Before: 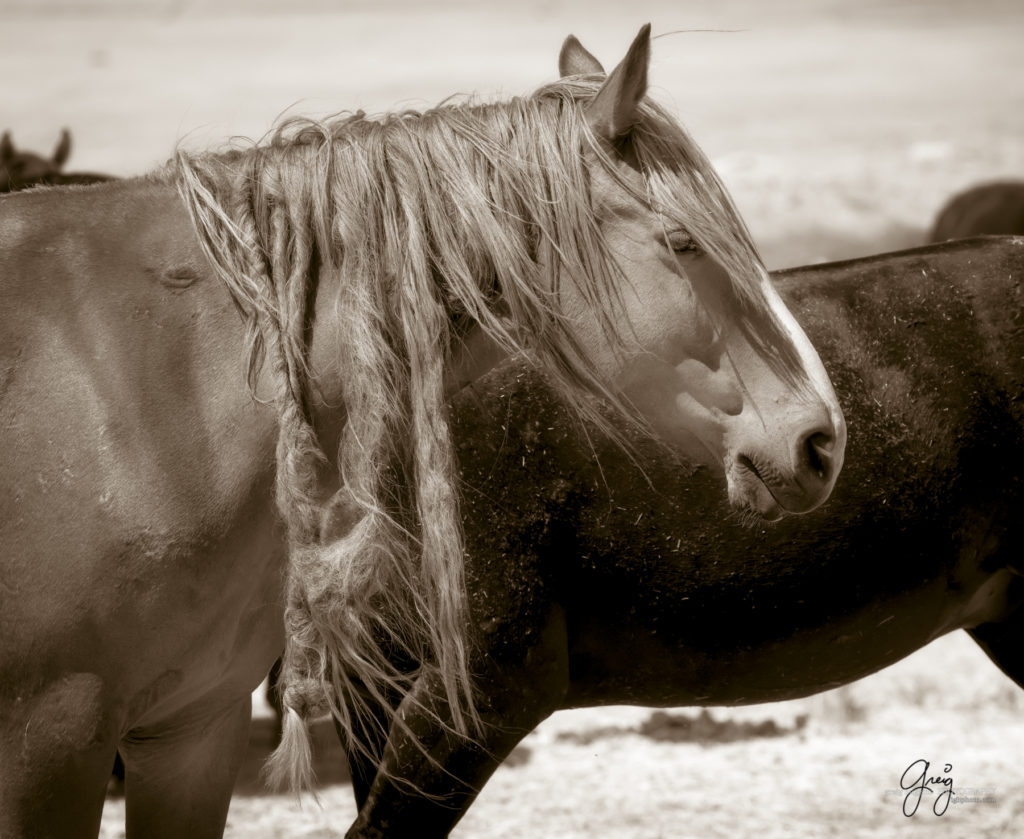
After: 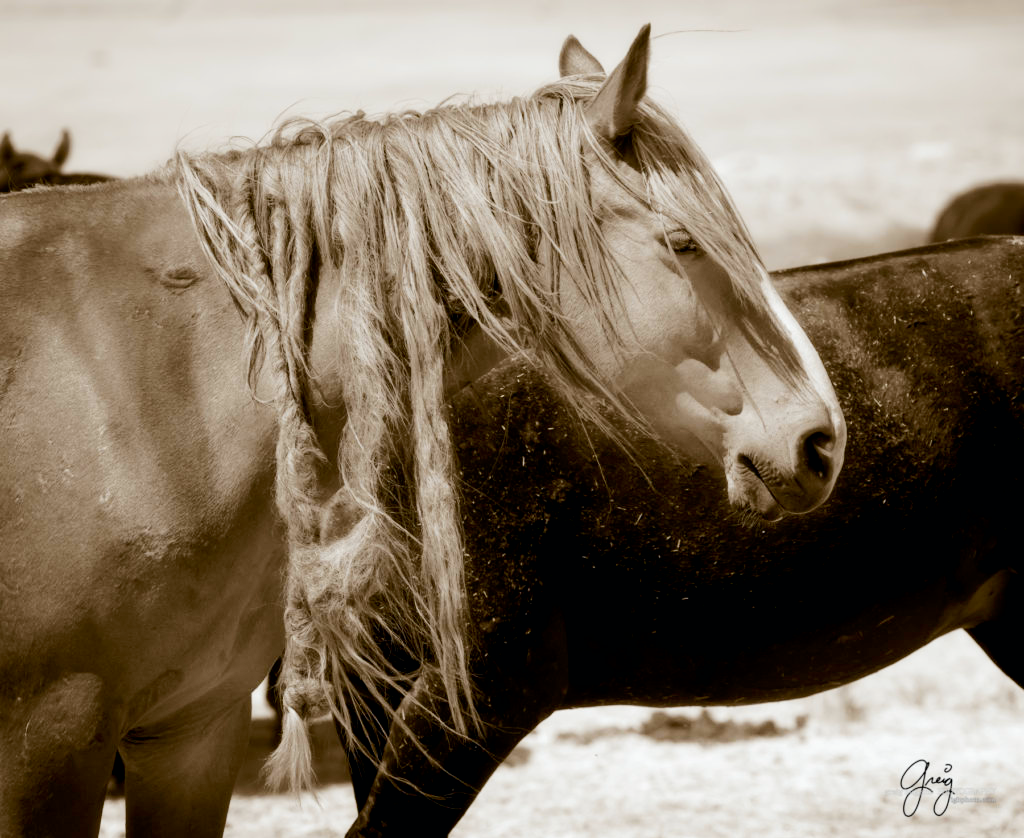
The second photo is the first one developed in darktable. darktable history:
crop: bottom 0.071%
tone curve: curves: ch0 [(0, 0) (0.037, 0.011) (0.131, 0.108) (0.279, 0.279) (0.476, 0.554) (0.617, 0.693) (0.704, 0.77) (0.813, 0.852) (0.916, 0.924) (1, 0.993)]; ch1 [(0, 0) (0.318, 0.278) (0.444, 0.427) (0.493, 0.492) (0.508, 0.502) (0.534, 0.529) (0.562, 0.563) (0.626, 0.662) (0.746, 0.764) (1, 1)]; ch2 [(0, 0) (0.316, 0.292) (0.381, 0.37) (0.423, 0.448) (0.476, 0.492) (0.502, 0.498) (0.522, 0.518) (0.533, 0.532) (0.586, 0.631) (0.634, 0.663) (0.7, 0.7) (0.861, 0.808) (1, 0.951)], color space Lab, independent channels, preserve colors none
